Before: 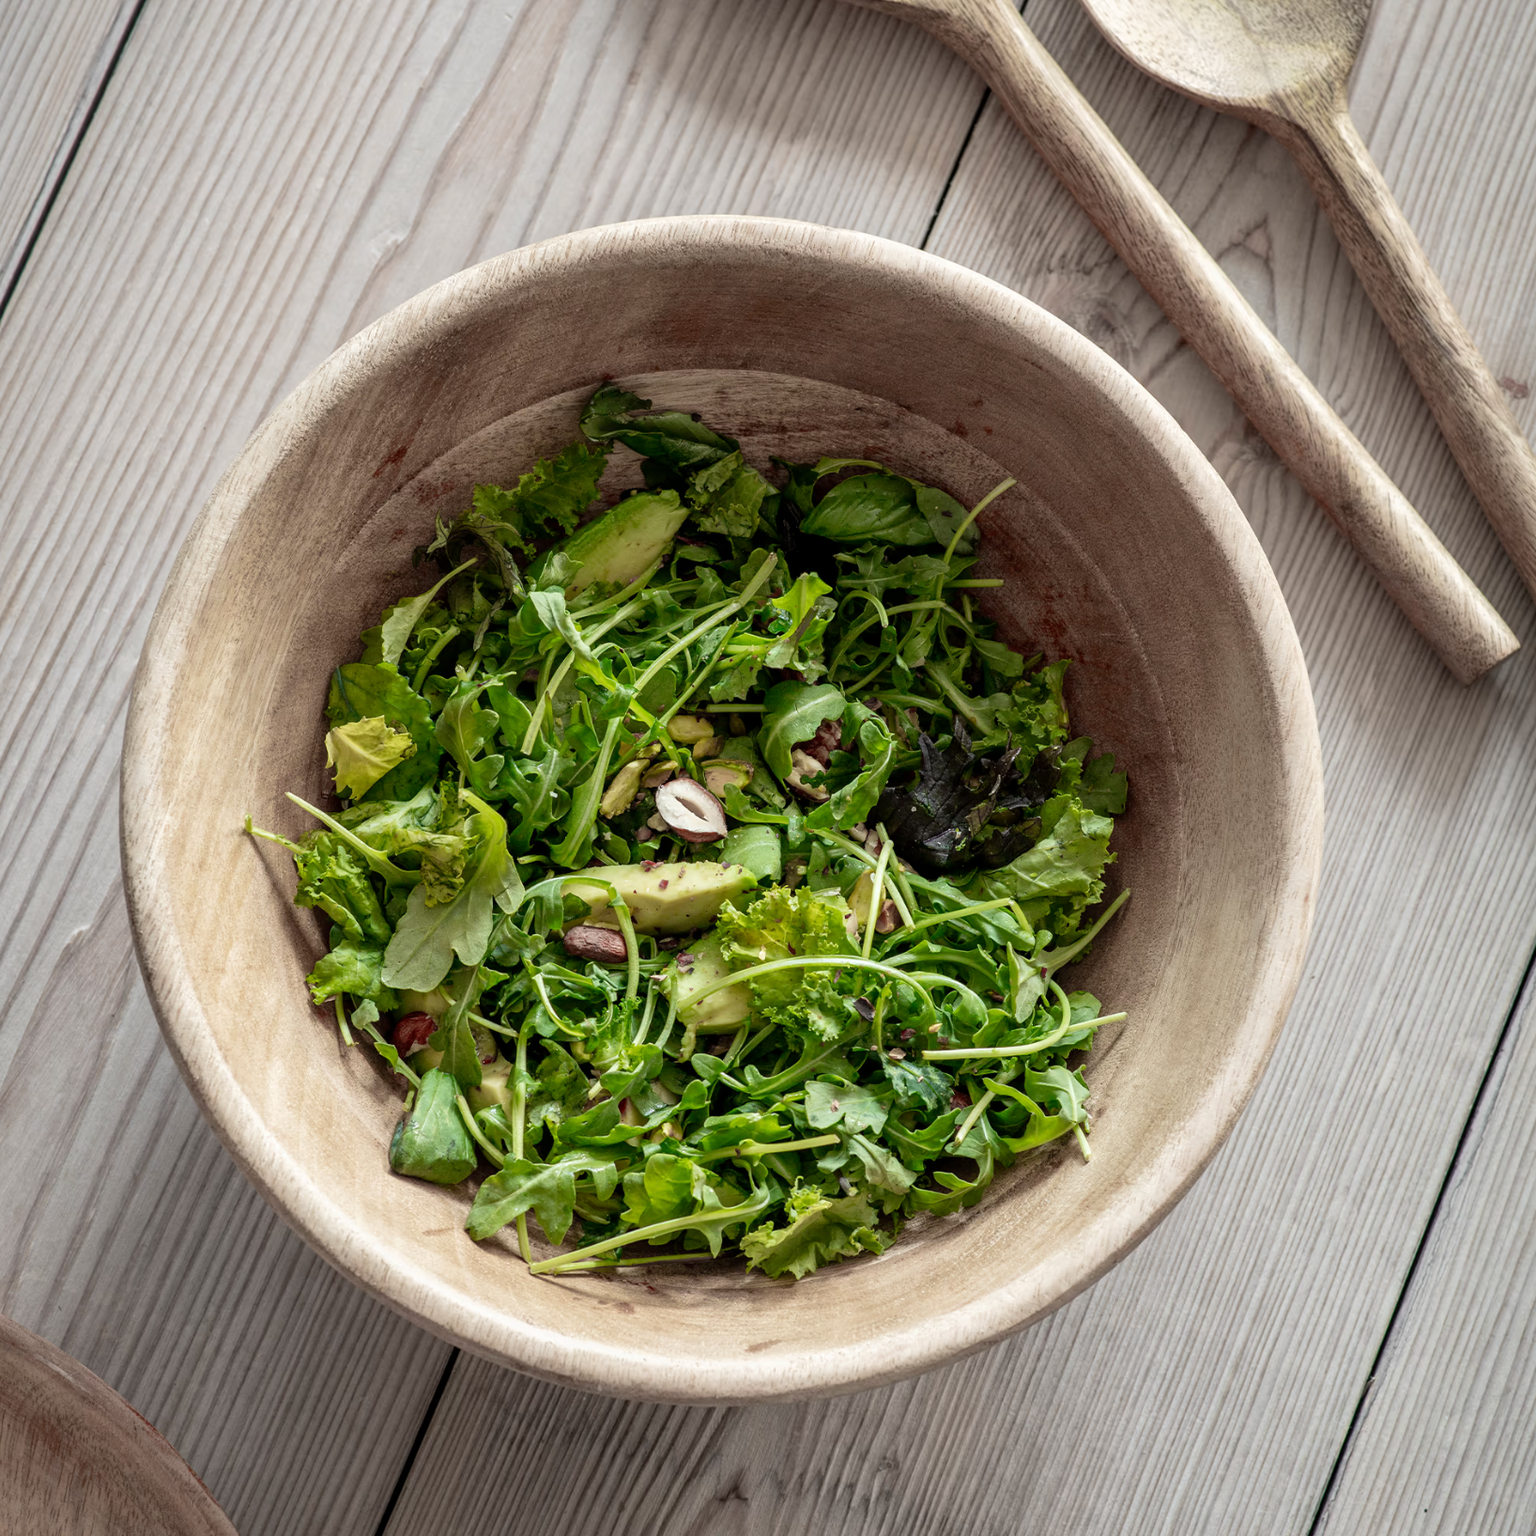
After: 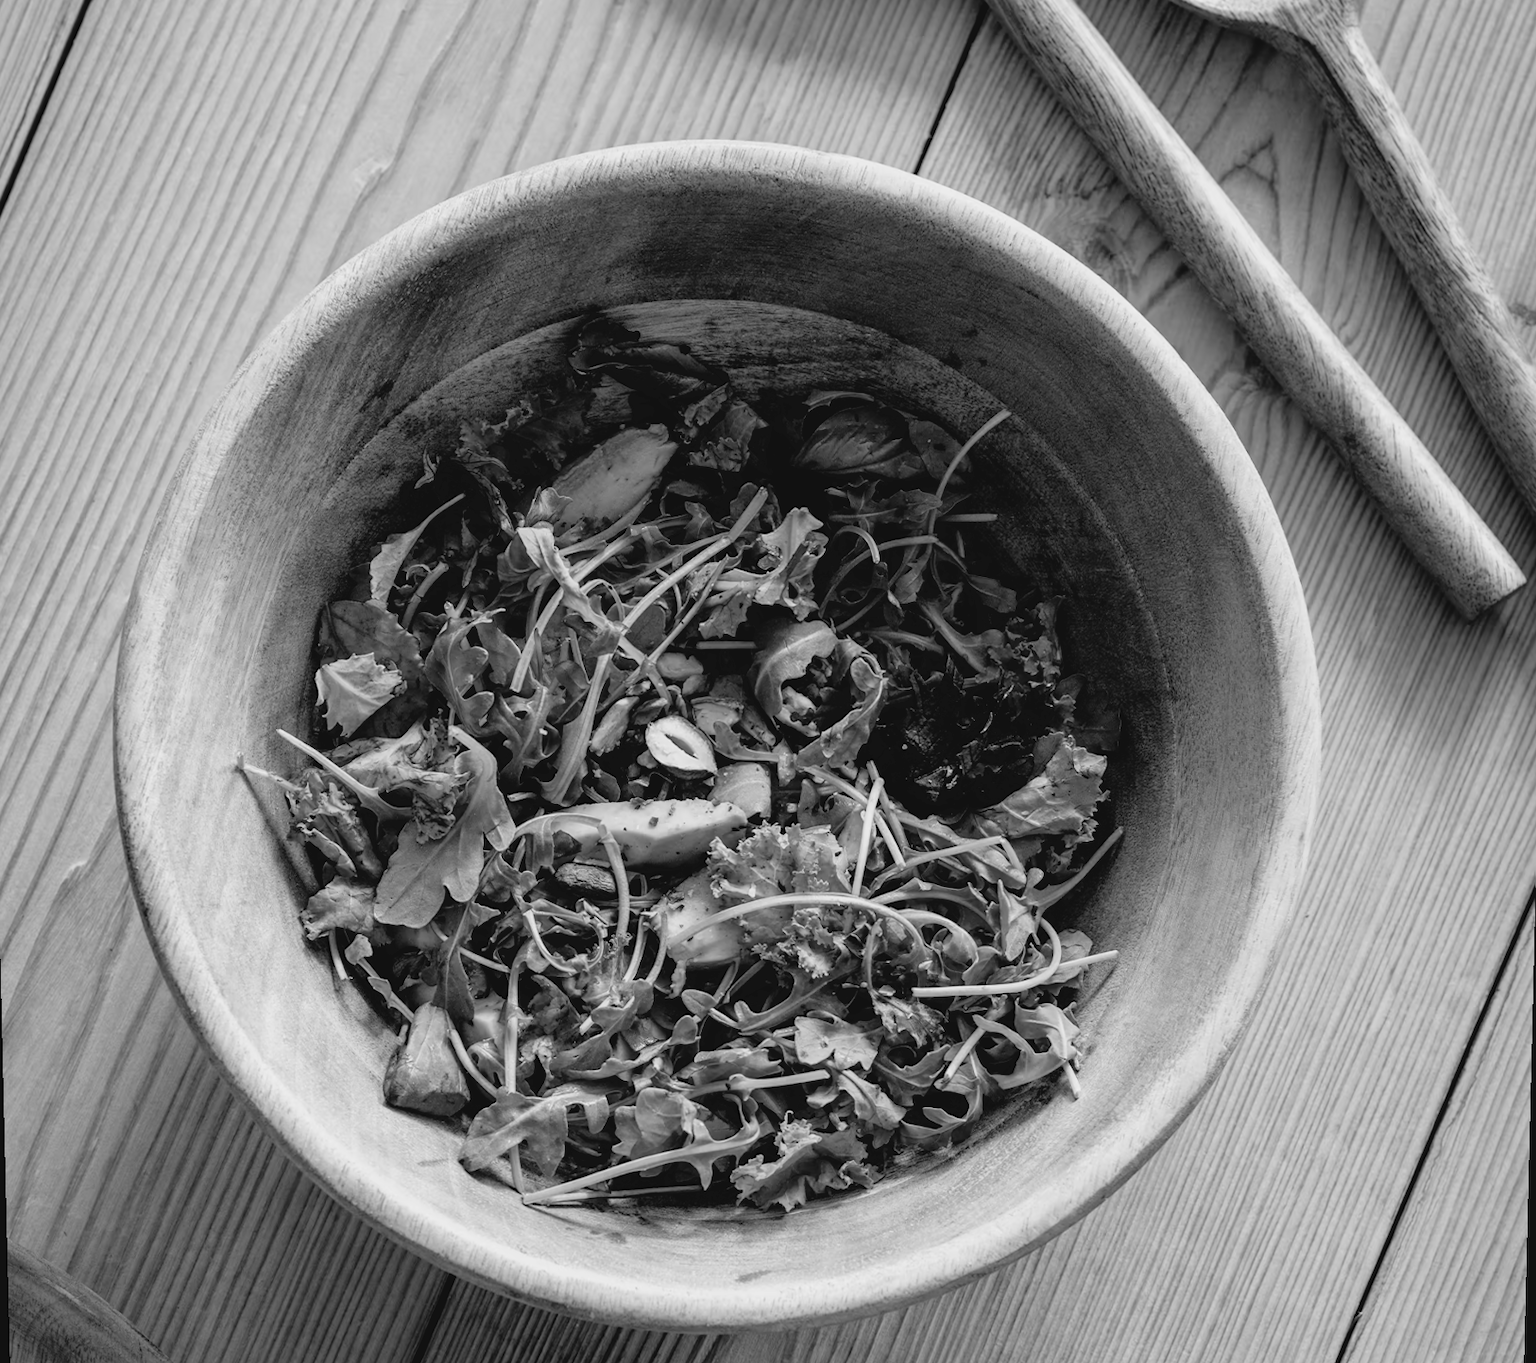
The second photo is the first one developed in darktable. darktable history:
exposure: black level correction 0.001, exposure -0.2 EV, compensate highlight preservation false
crop: left 1.507%, top 6.147%, right 1.379%, bottom 6.637%
color correction: highlights a* -15.58, highlights b* 40, shadows a* -40, shadows b* -26.18
filmic rgb: black relative exposure -4.91 EV, white relative exposure 2.84 EV, hardness 3.7
rotate and perspective: lens shift (vertical) 0.048, lens shift (horizontal) -0.024, automatic cropping off
monochrome: a -6.99, b 35.61, size 1.4
velvia: strength 15%
